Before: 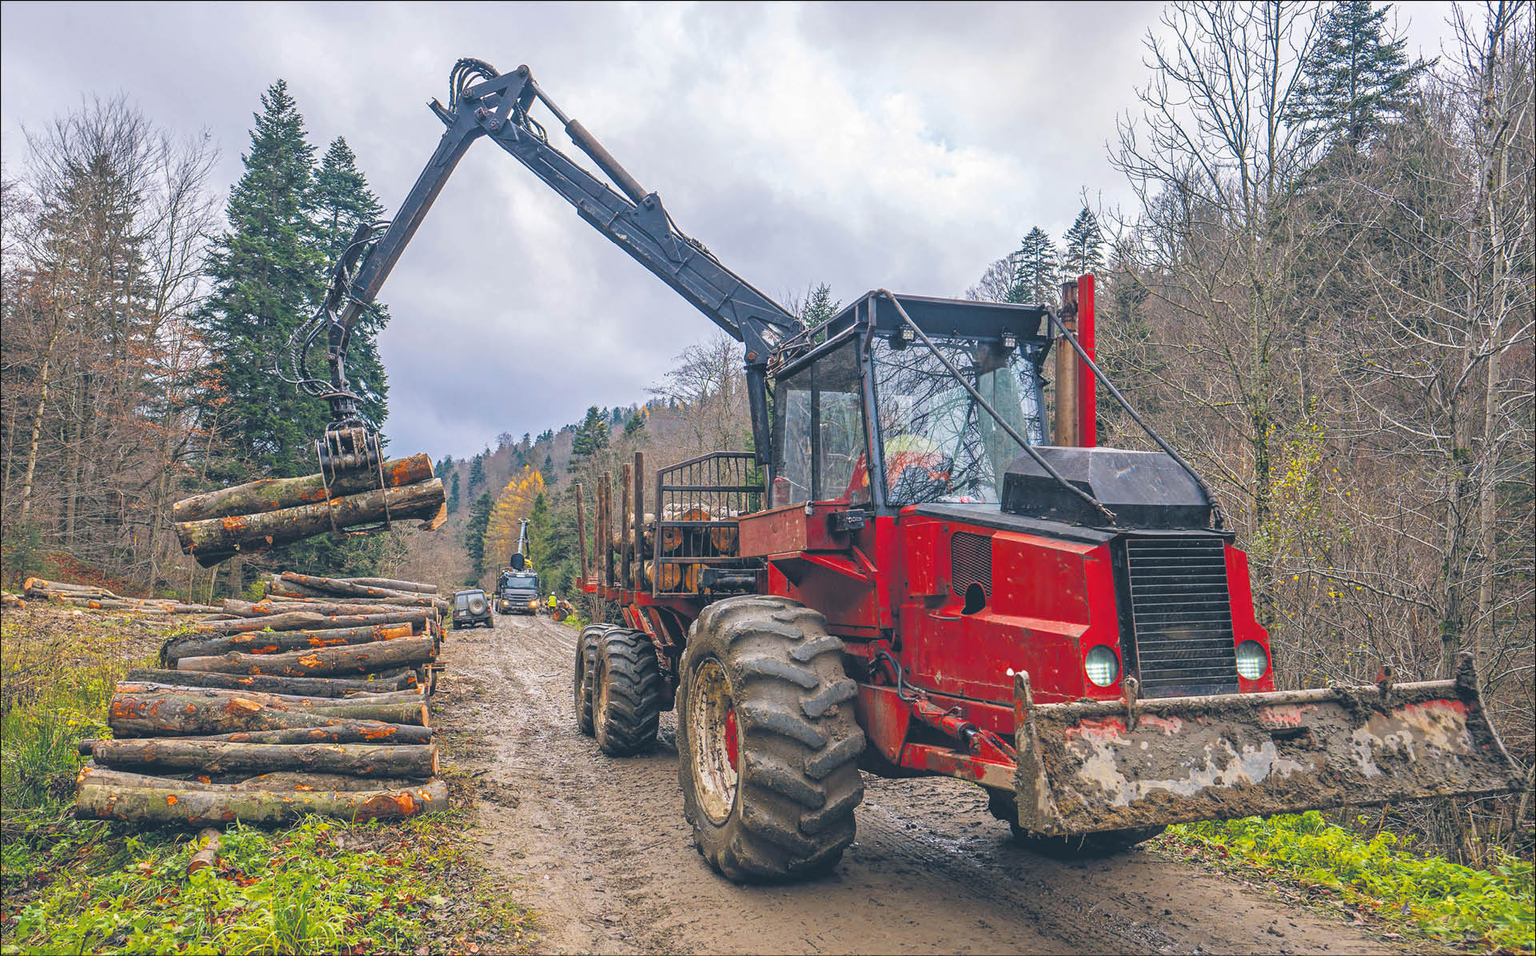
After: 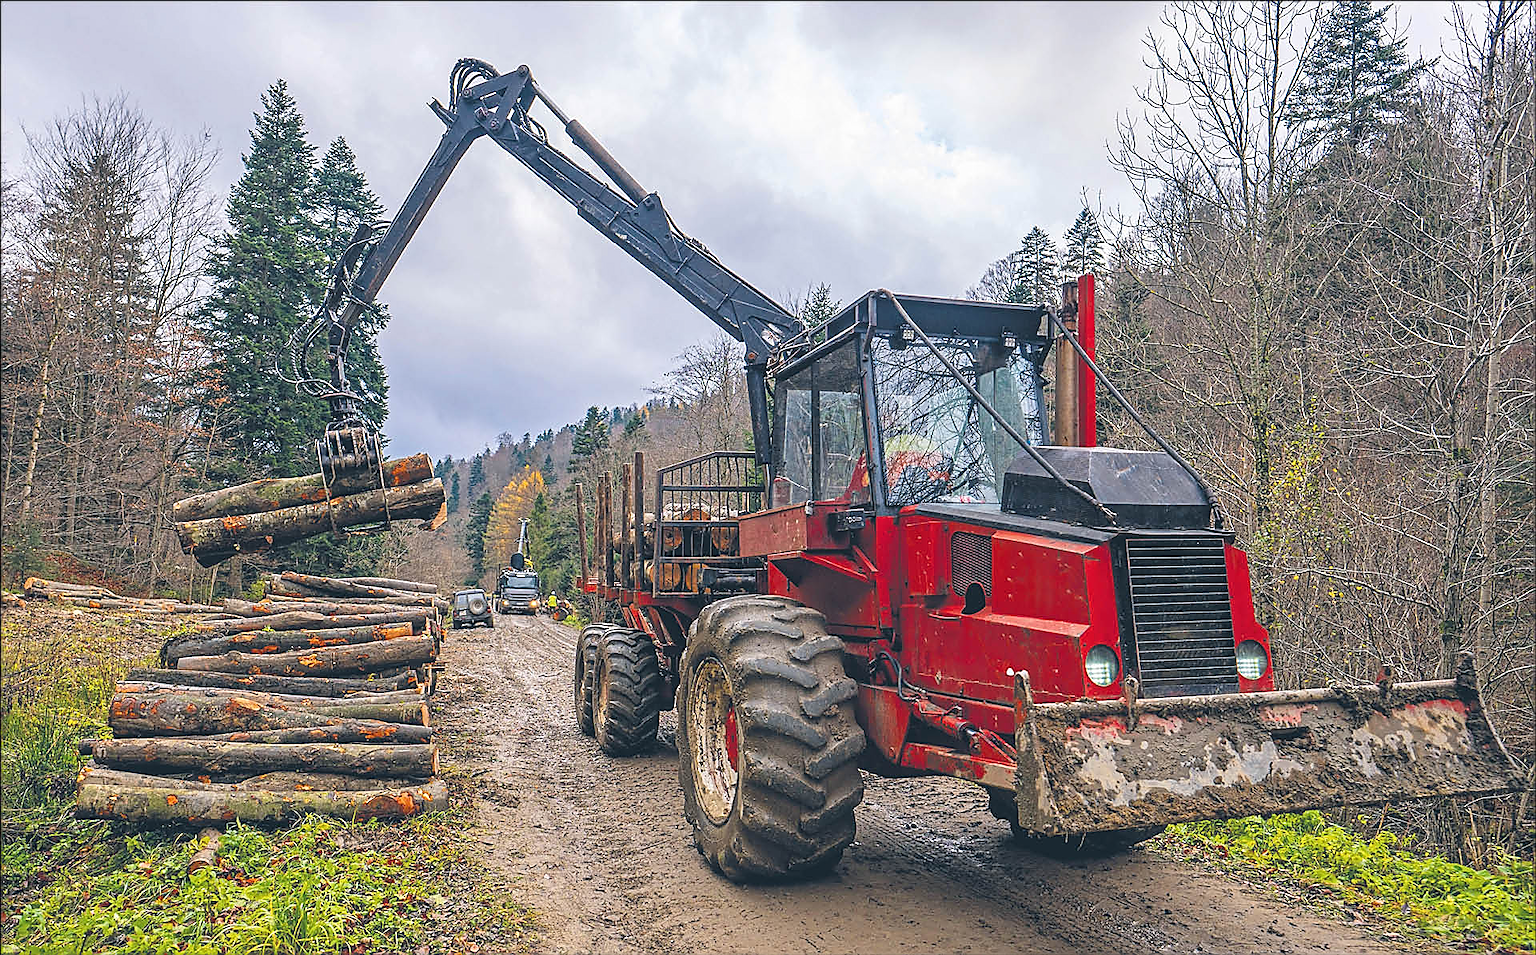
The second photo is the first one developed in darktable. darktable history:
sharpen: radius 1.4, amount 1.25, threshold 0.7
tone curve: curves: ch0 [(0, 0) (0.08, 0.069) (0.4, 0.391) (0.6, 0.609) (0.92, 0.93) (1, 1)], color space Lab, independent channels, preserve colors none
